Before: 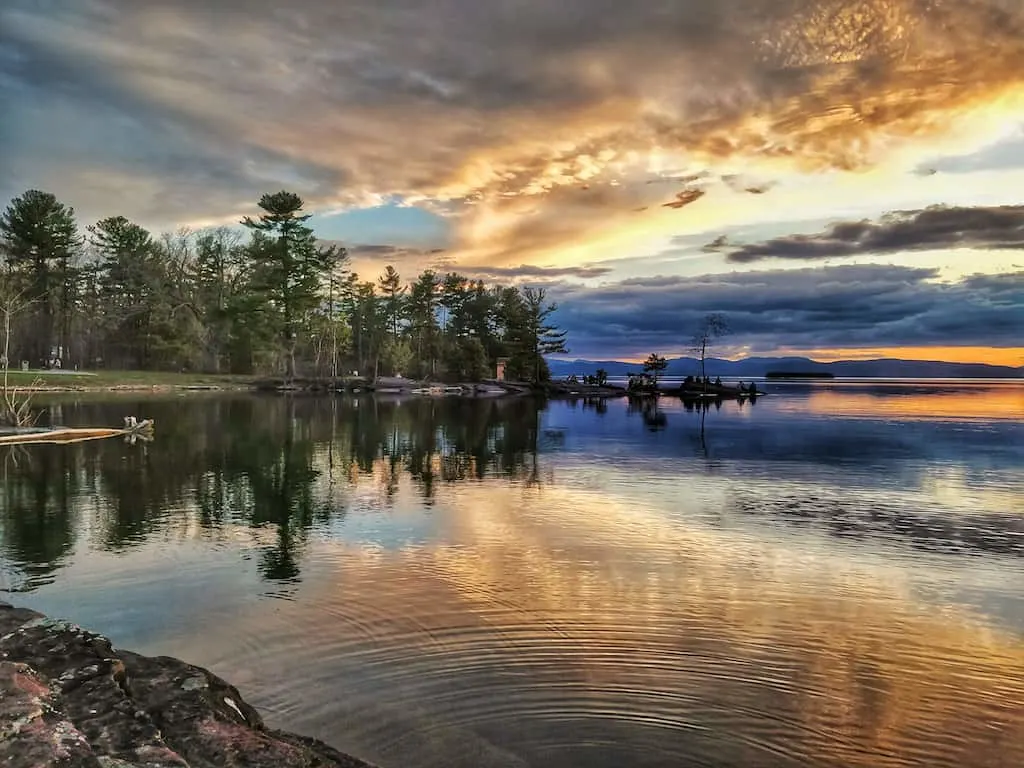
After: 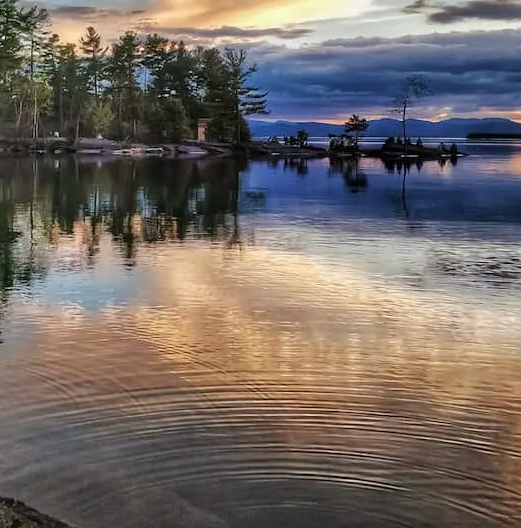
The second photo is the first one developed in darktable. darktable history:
crop and rotate: left 29.237%, top 31.152%, right 19.807%
color calibration: illuminant as shot in camera, x 0.358, y 0.373, temperature 4628.91 K
